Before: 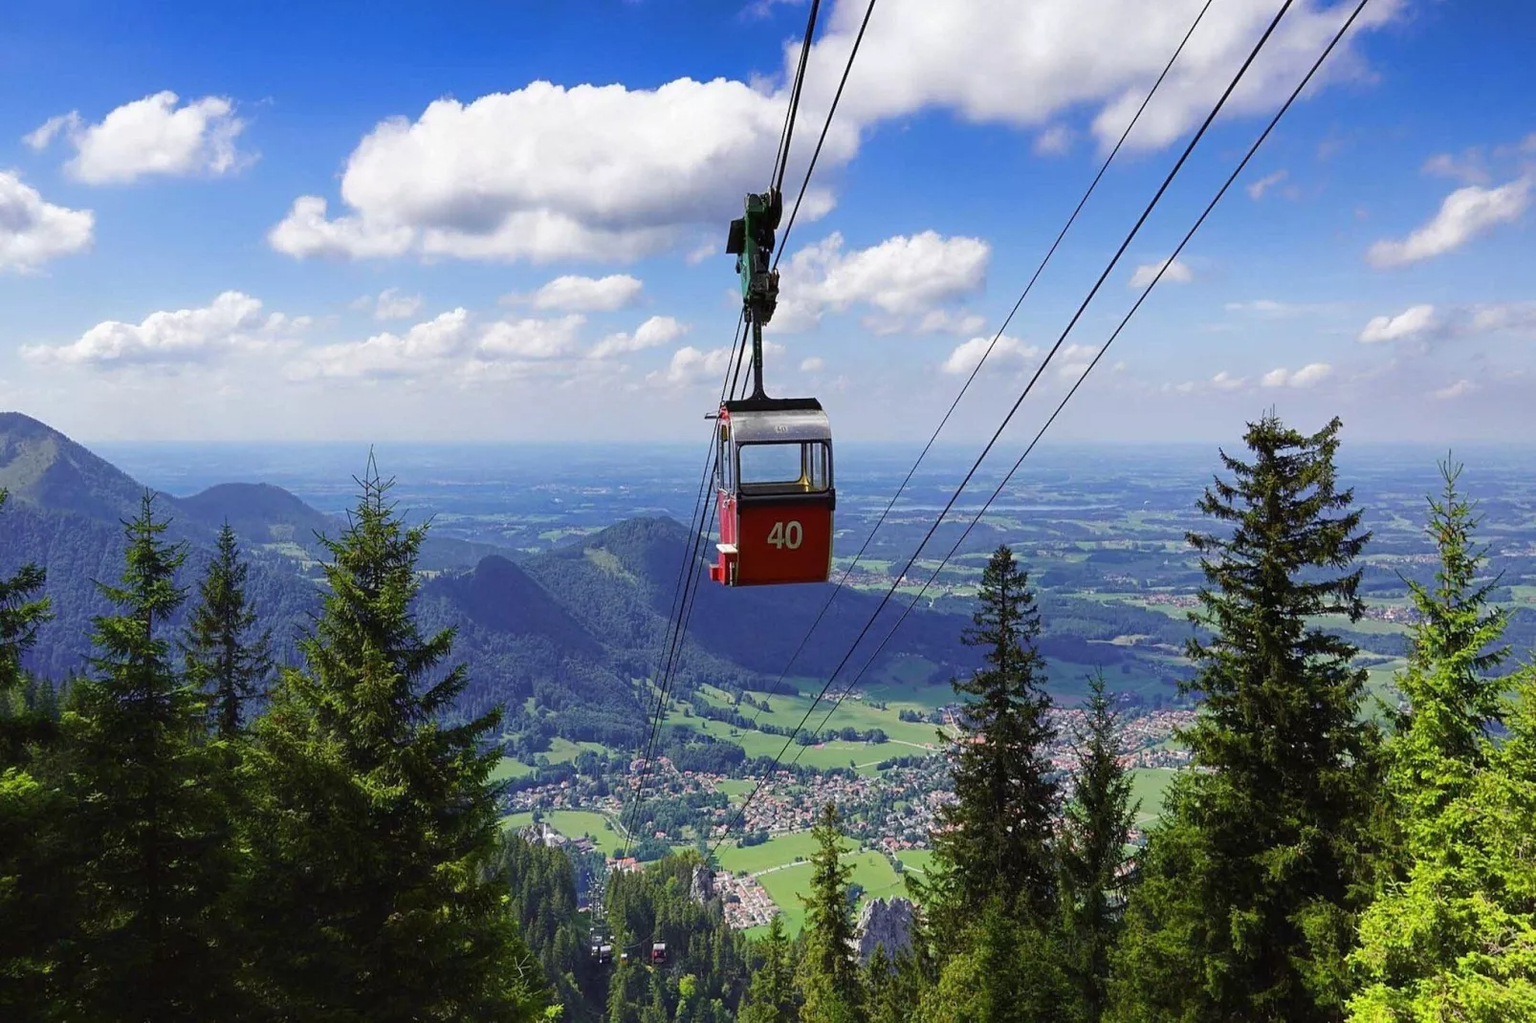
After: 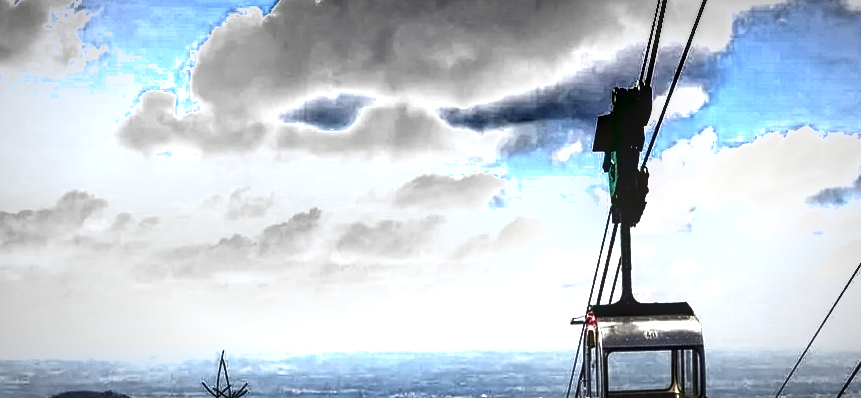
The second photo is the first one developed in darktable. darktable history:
local contrast: detail 130%
crop: left 10.371%, top 10.739%, right 35.988%, bottom 52.04%
color balance rgb: highlights gain › luminance 6.246%, highlights gain › chroma 2.506%, highlights gain › hue 87.14°, perceptual saturation grading › global saturation -27.97%, saturation formula JzAzBz (2021)
shadows and highlights: low approximation 0.01, soften with gaussian
exposure: black level correction 0, exposure 1 EV, compensate exposure bias true, compensate highlight preservation false
contrast brightness saturation: brightness -0.524
vignetting: automatic ratio true
